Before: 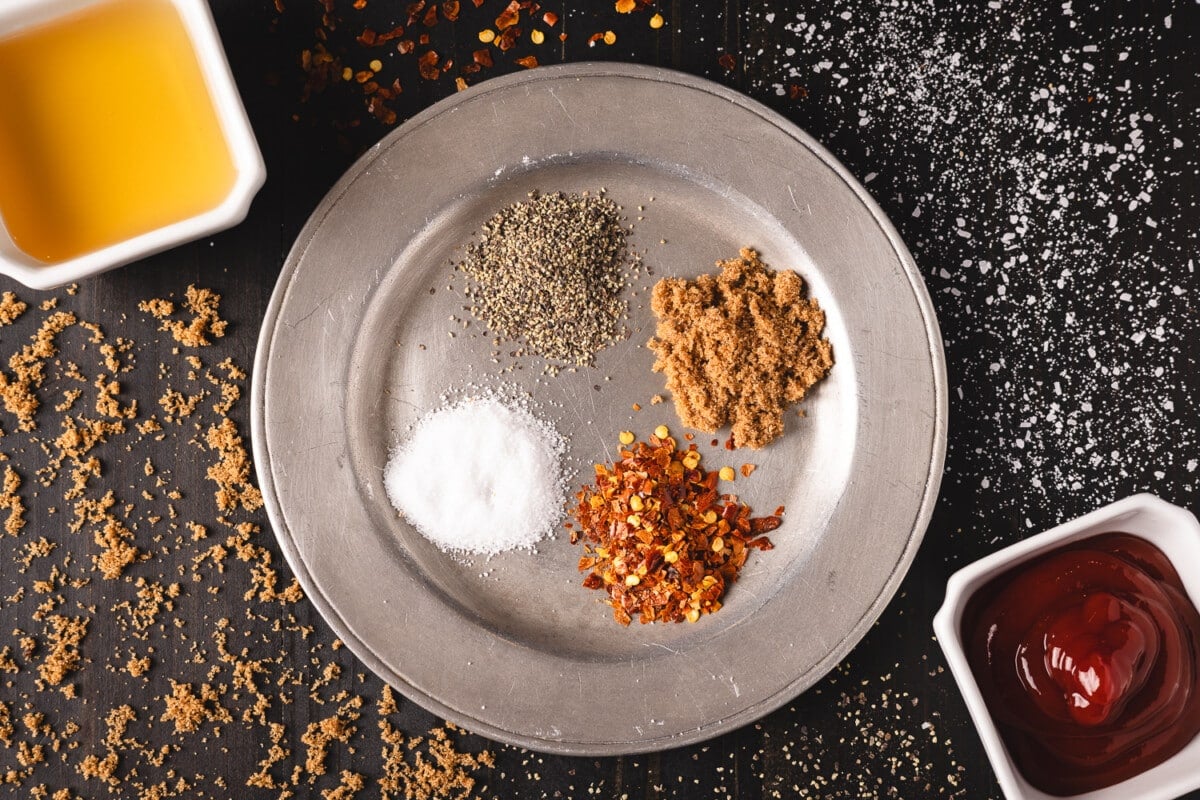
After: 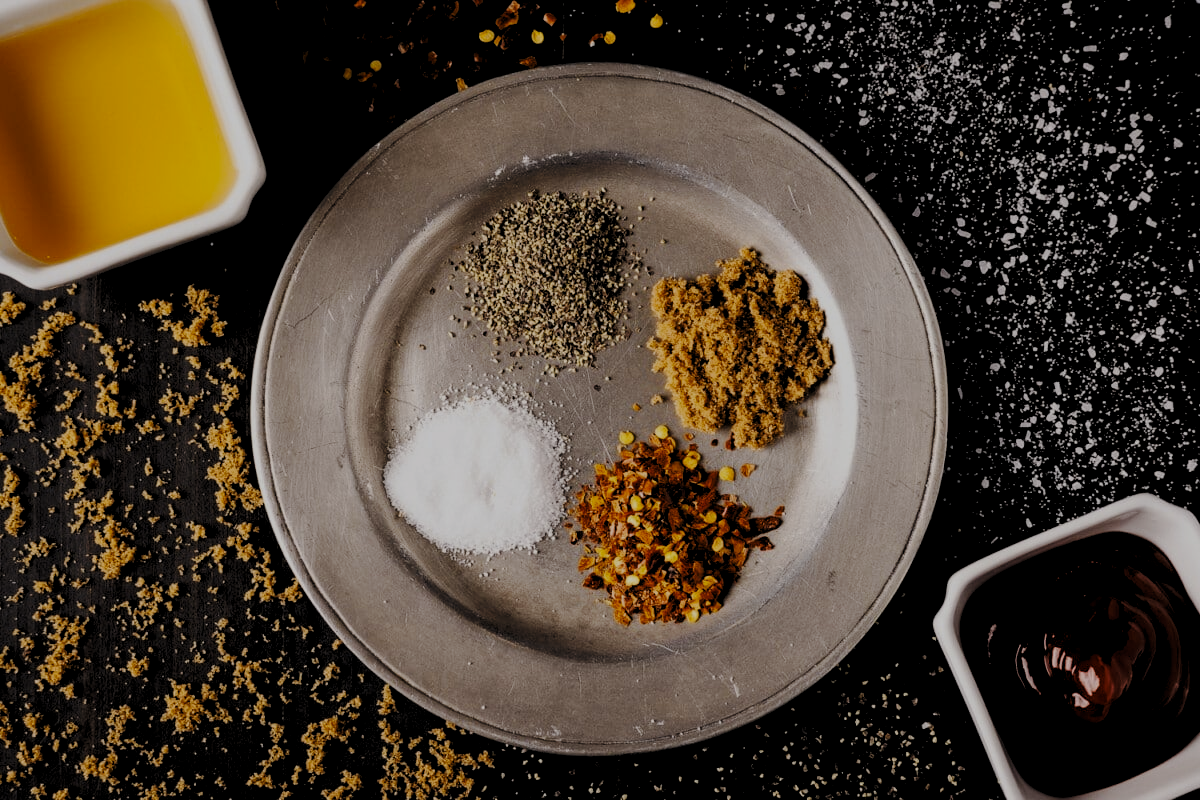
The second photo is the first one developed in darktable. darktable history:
exposure: exposure -2.002 EV, compensate highlight preservation false
base curve: curves: ch0 [(0, 0) (0.028, 0.03) (0.121, 0.232) (0.46, 0.748) (0.859, 0.968) (1, 1)], preserve colors none
color contrast: green-magenta contrast 0.8, blue-yellow contrast 1.1, unbound 0
rgb levels: levels [[0.01, 0.419, 0.839], [0, 0.5, 1], [0, 0.5, 1]]
